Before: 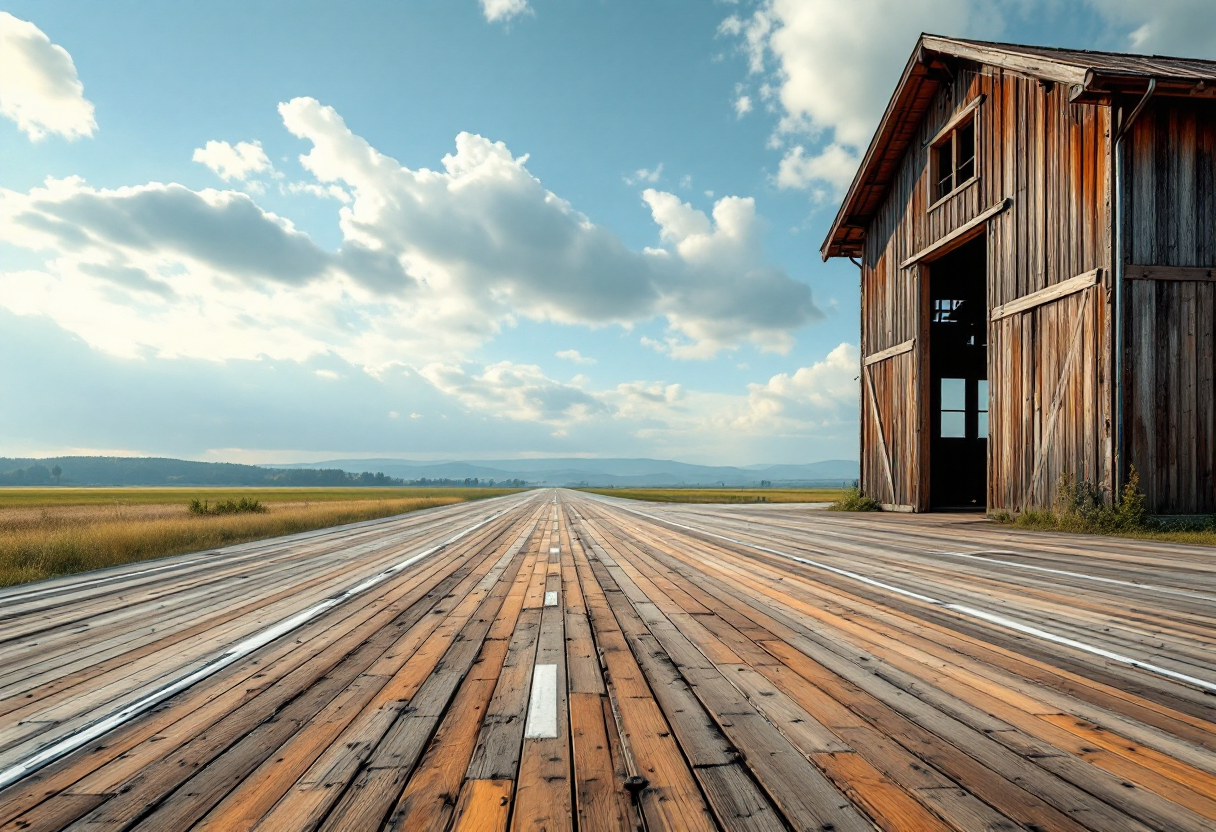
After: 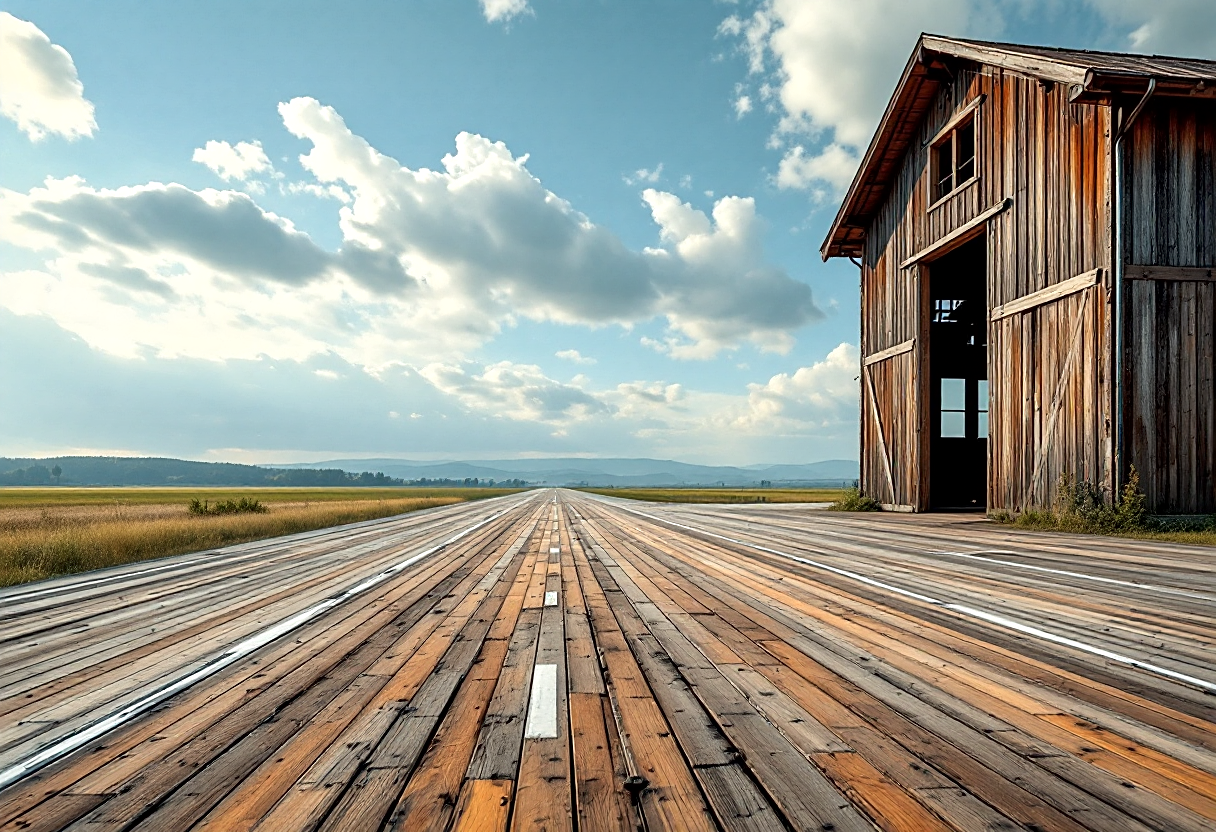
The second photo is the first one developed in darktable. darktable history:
local contrast: mode bilateral grid, contrast 30, coarseness 25, midtone range 0.2
sharpen: on, module defaults
